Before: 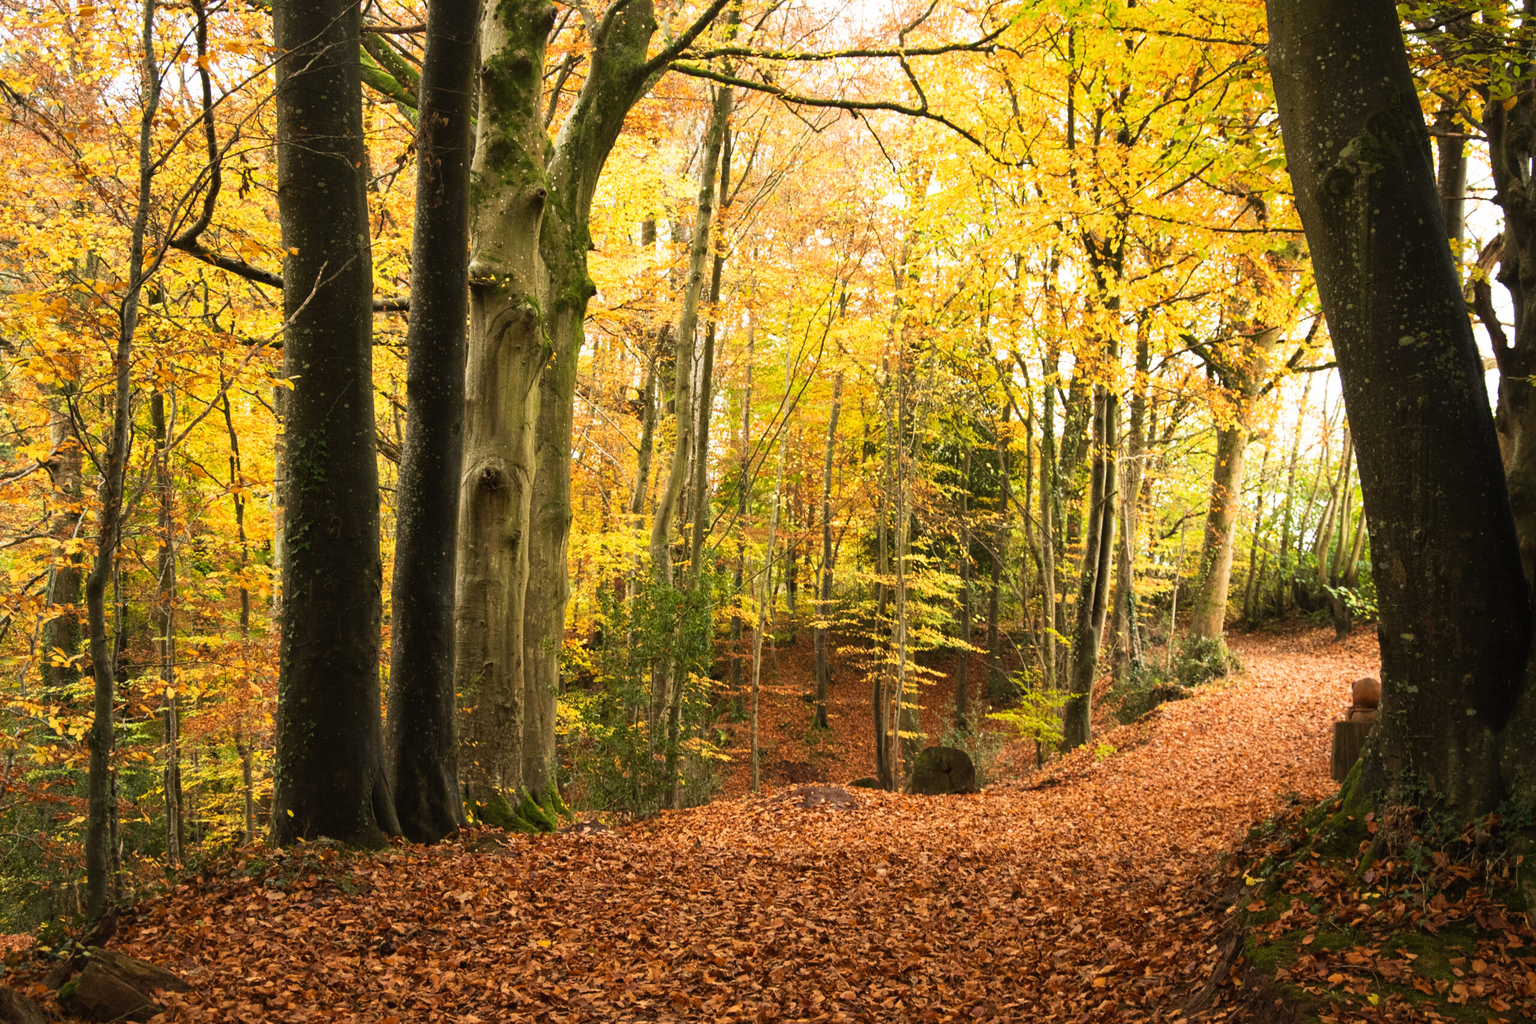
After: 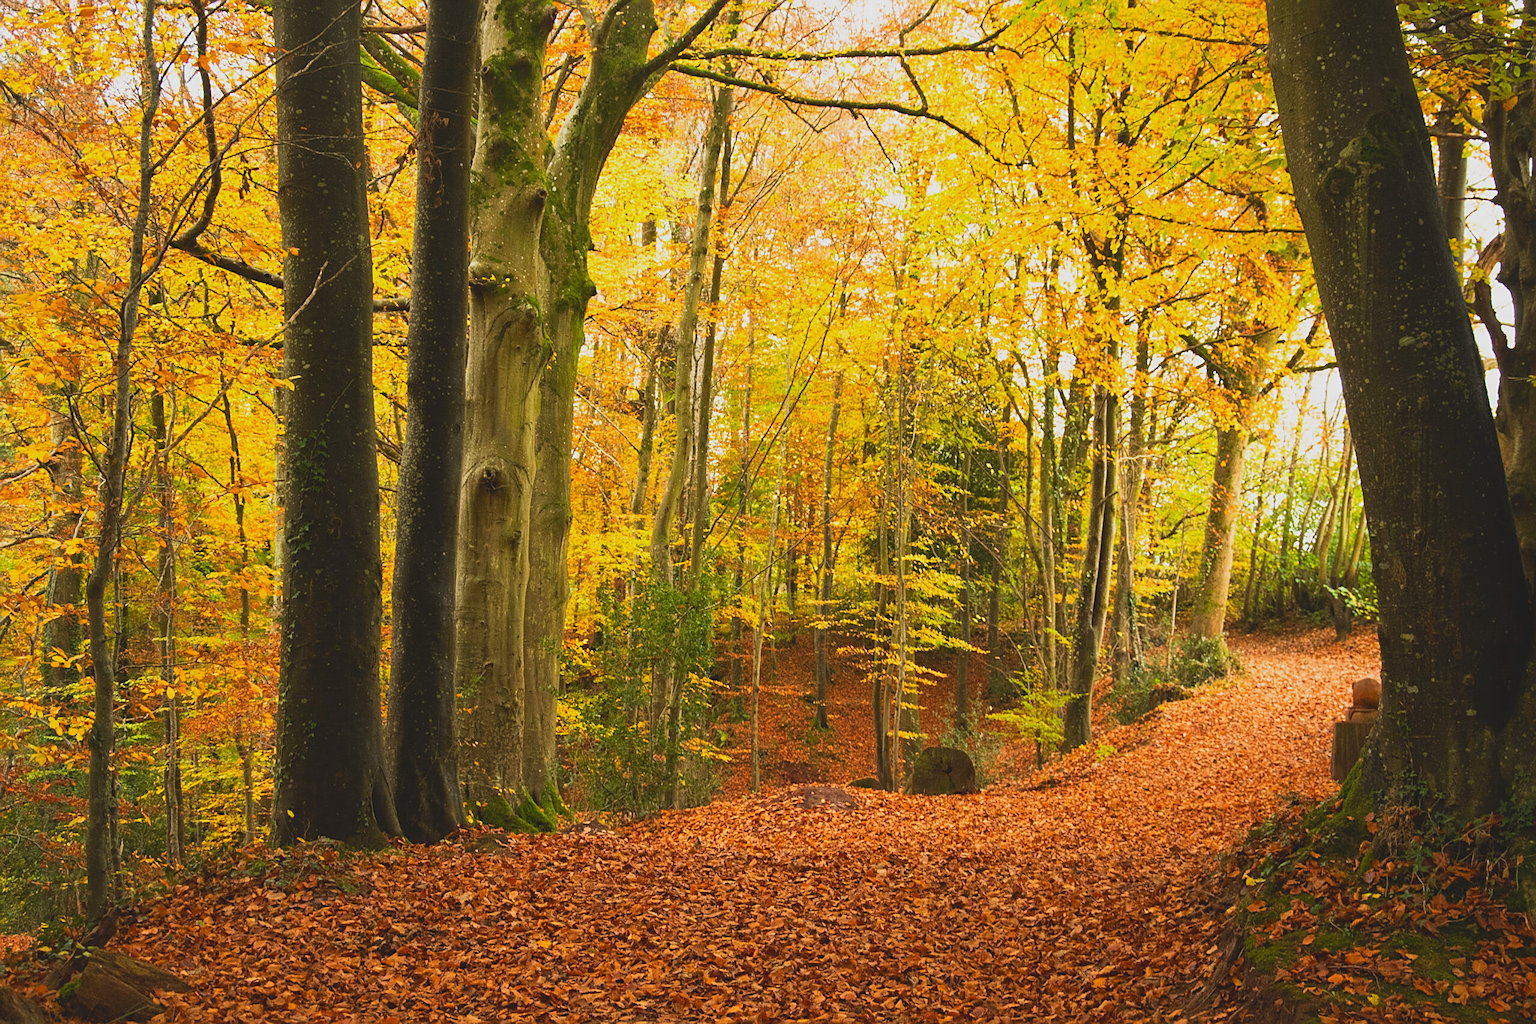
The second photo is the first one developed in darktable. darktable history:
sharpen: on, module defaults
contrast brightness saturation: contrast -0.19, saturation 0.19
